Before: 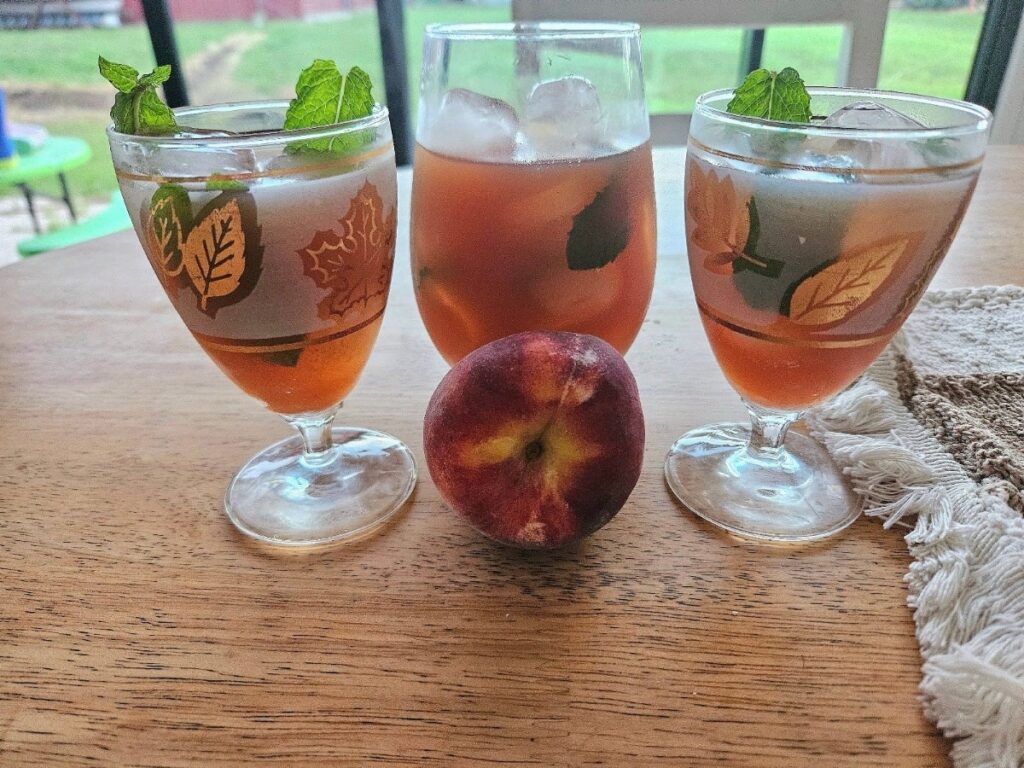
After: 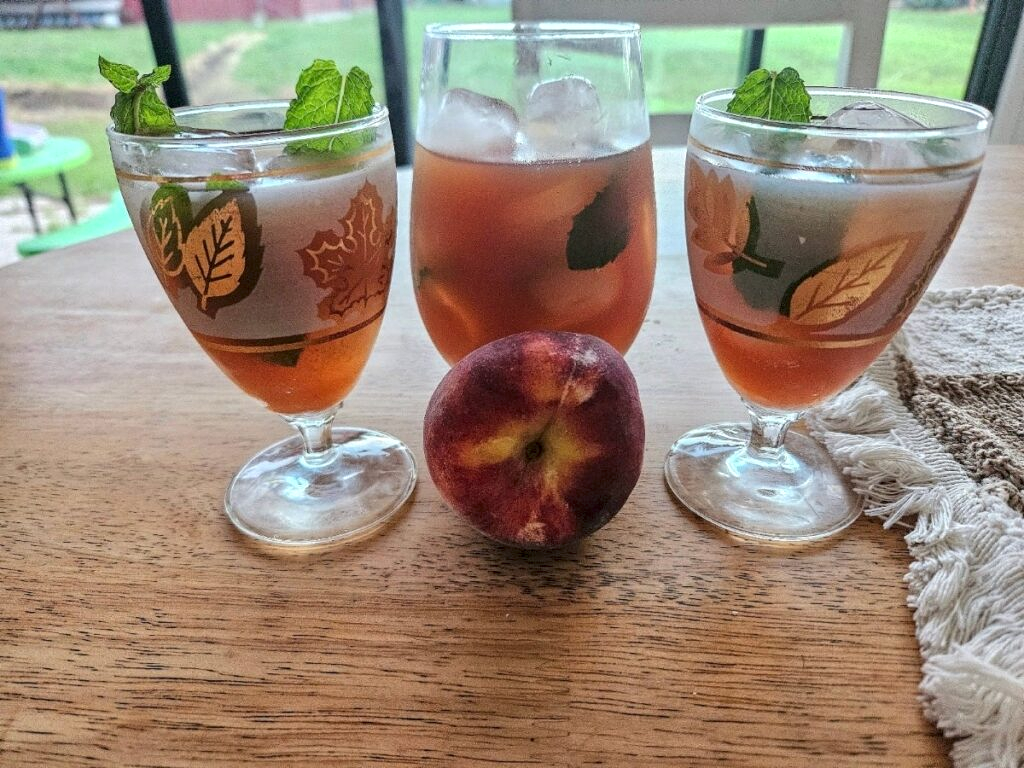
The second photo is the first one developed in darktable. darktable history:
local contrast: shadows 94%, midtone range 0.493
